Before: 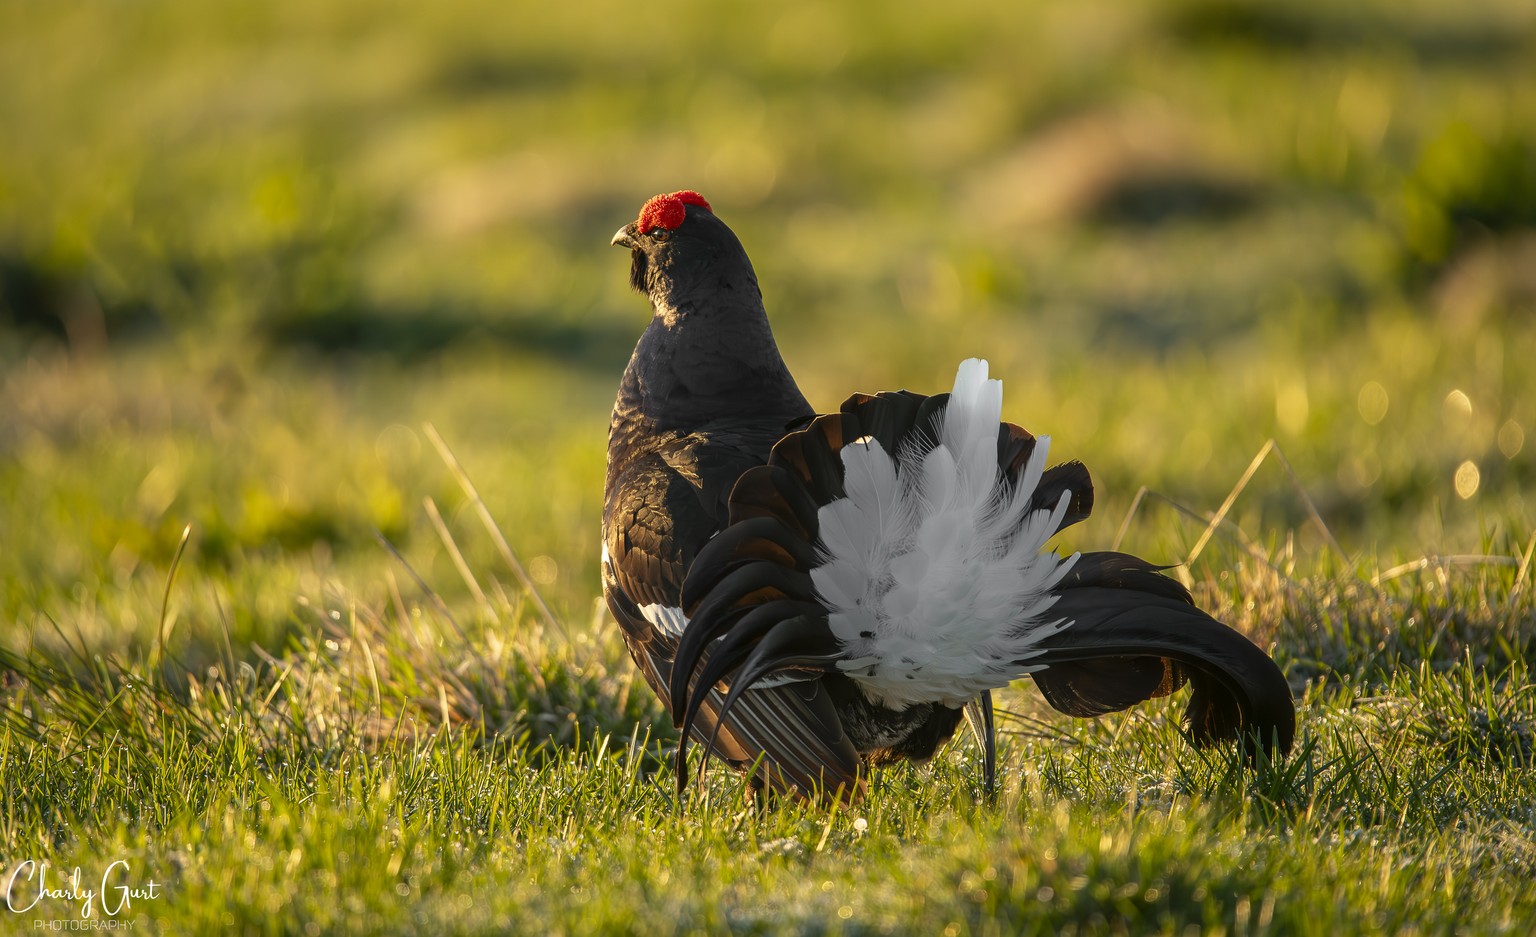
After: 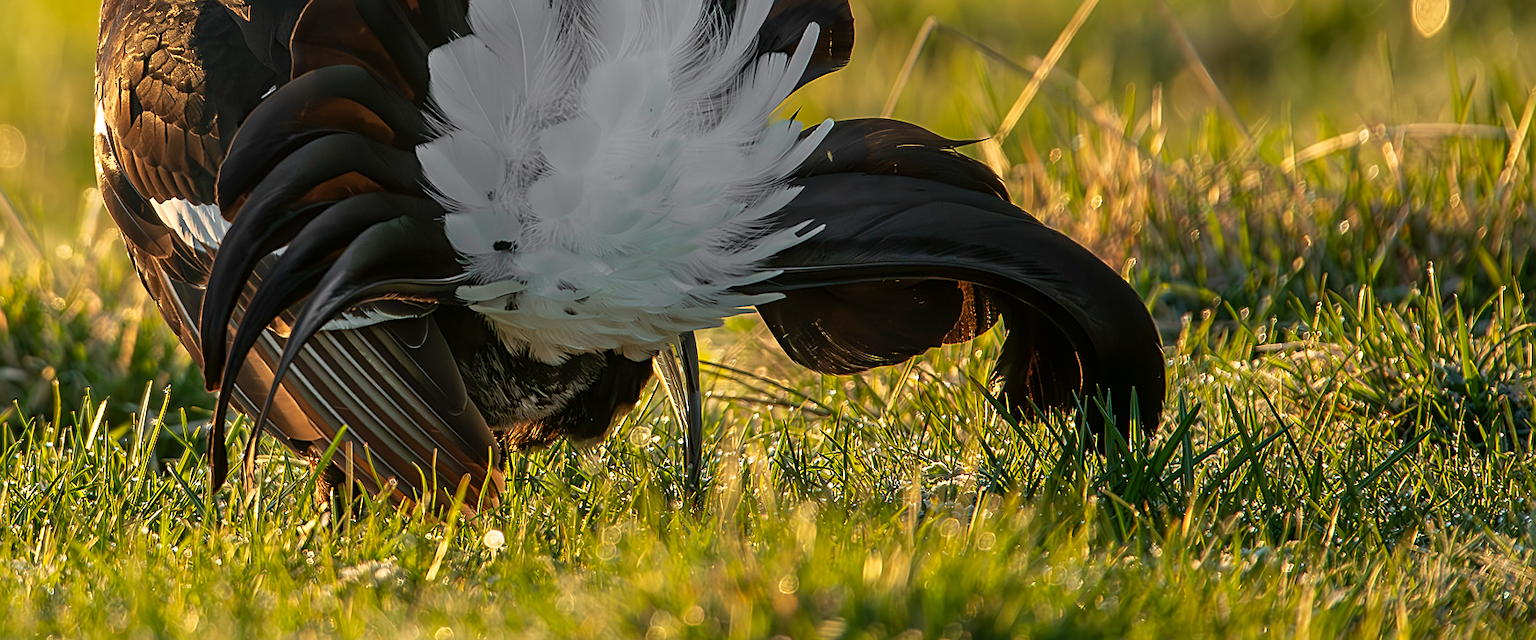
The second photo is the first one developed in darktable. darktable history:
shadows and highlights: shadows 37.52, highlights -27.13, soften with gaussian
crop and rotate: left 35.2%, top 50.71%, bottom 5.007%
velvia: on, module defaults
sharpen: on, module defaults
